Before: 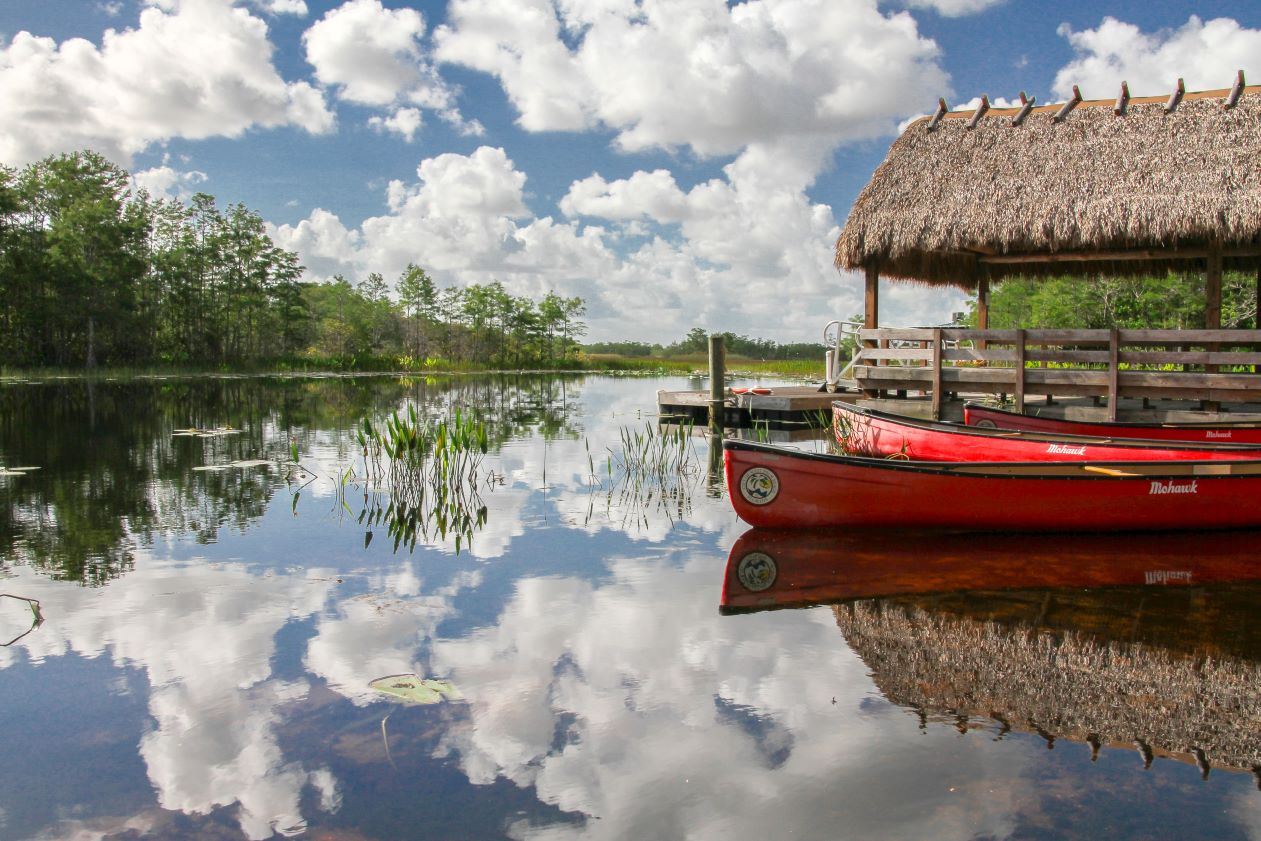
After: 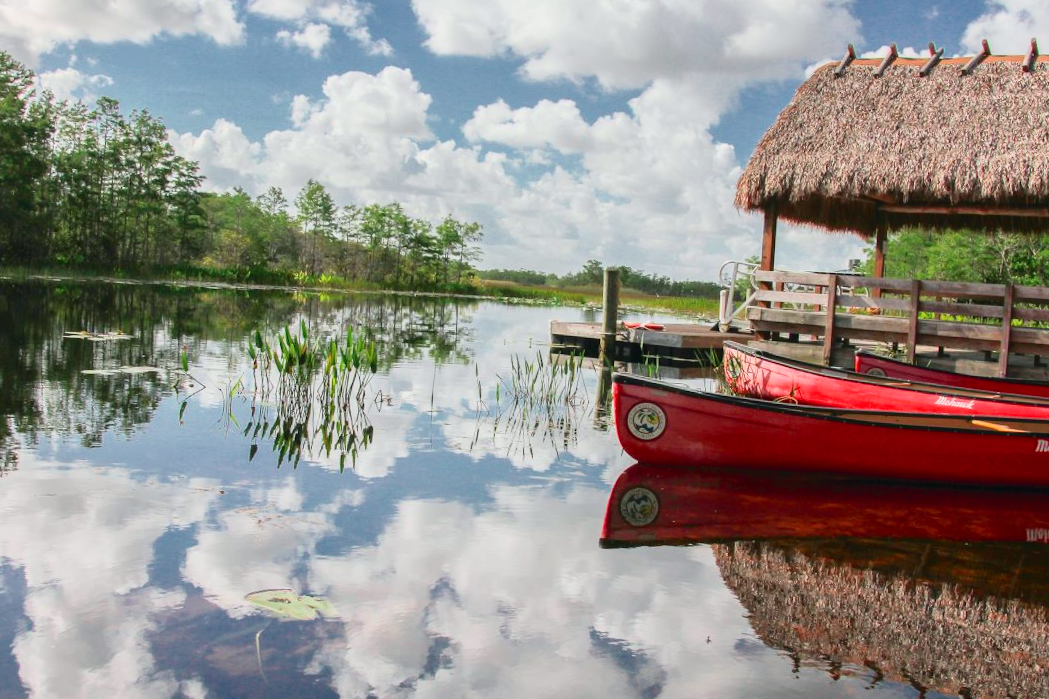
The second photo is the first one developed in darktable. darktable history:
crop and rotate: angle -3.27°, left 5.211%, top 5.211%, right 4.607%, bottom 4.607%
tone curve: curves: ch0 [(0, 0.025) (0.15, 0.143) (0.452, 0.486) (0.751, 0.788) (1, 0.961)]; ch1 [(0, 0) (0.43, 0.408) (0.476, 0.469) (0.497, 0.494) (0.546, 0.571) (0.566, 0.607) (0.62, 0.657) (1, 1)]; ch2 [(0, 0) (0.386, 0.397) (0.505, 0.498) (0.547, 0.546) (0.579, 0.58) (1, 1)], color space Lab, independent channels, preserve colors none
